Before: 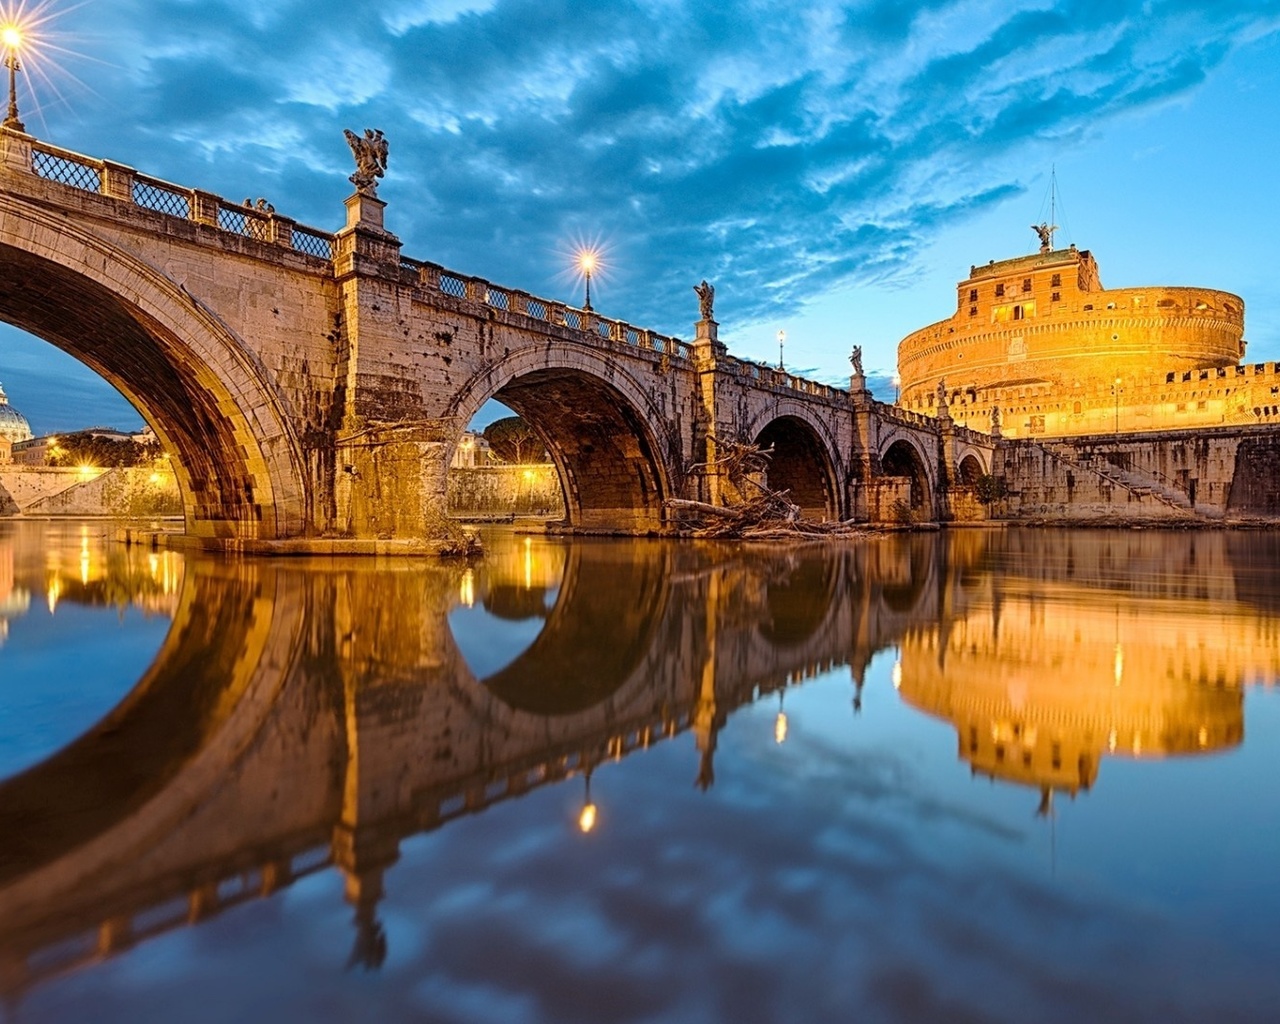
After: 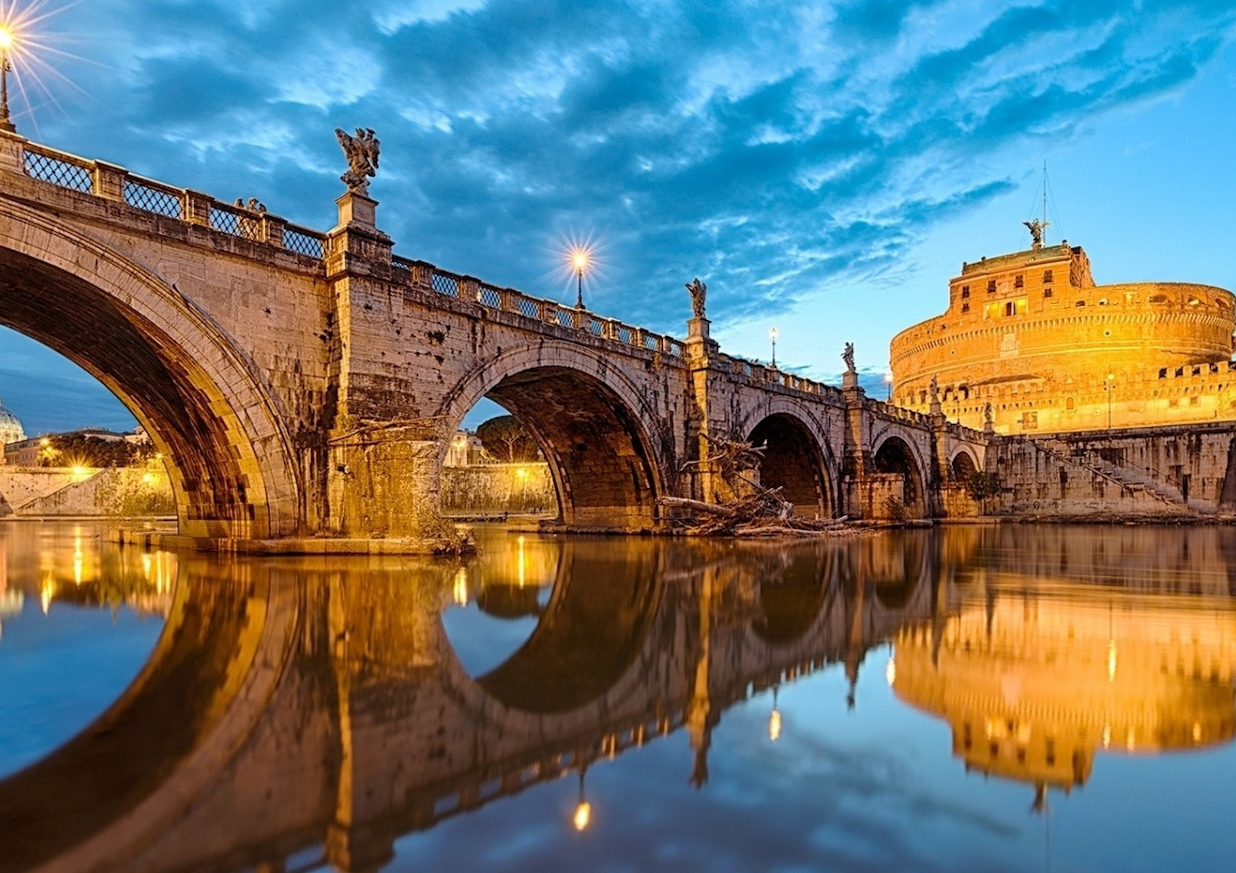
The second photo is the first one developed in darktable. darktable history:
crop and rotate: angle 0.253°, left 0.29%, right 2.611%, bottom 14.223%
